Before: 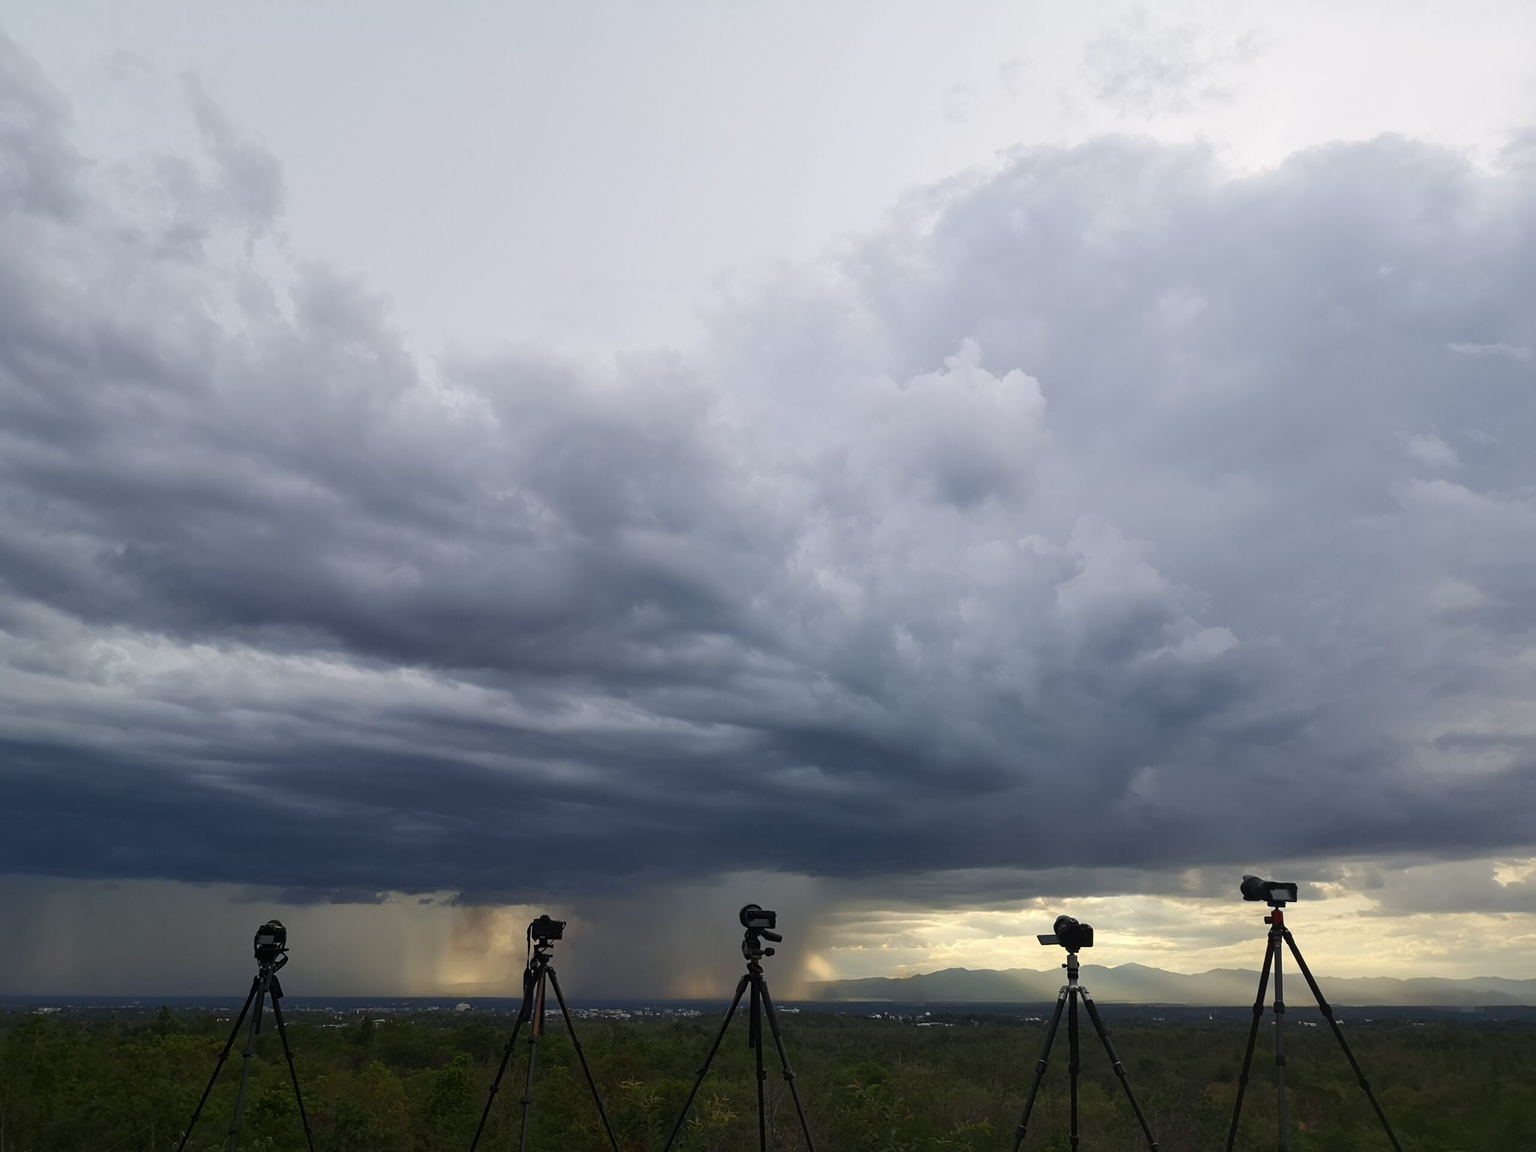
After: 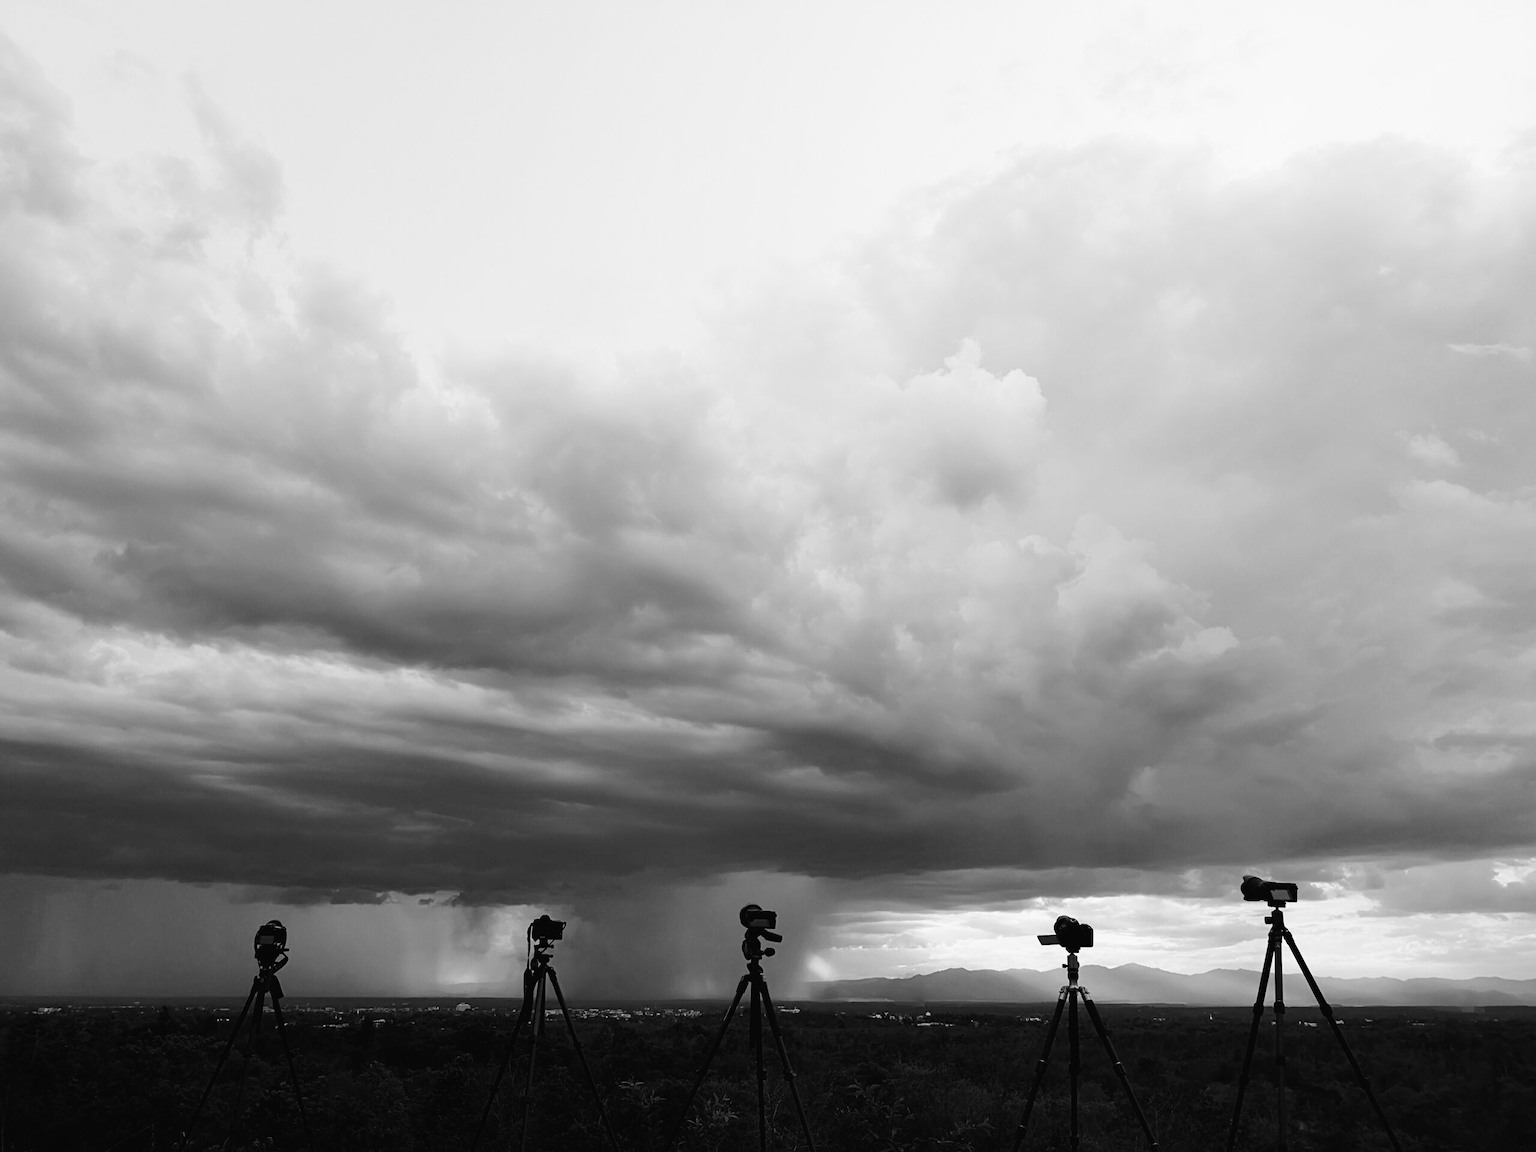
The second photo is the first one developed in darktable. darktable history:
tone curve: curves: ch0 [(0, 0.016) (0.11, 0.039) (0.259, 0.235) (0.383, 0.437) (0.499, 0.597) (0.733, 0.867) (0.843, 0.948) (1, 1)], color space Lab, linked channels, preserve colors none
color calibration "t3mujinpack channel mixer": output gray [0.22, 0.42, 0.37, 0], gray › normalize channels true, illuminant same as pipeline (D50), adaptation XYZ, x 0.346, y 0.359, gamut compression 0
